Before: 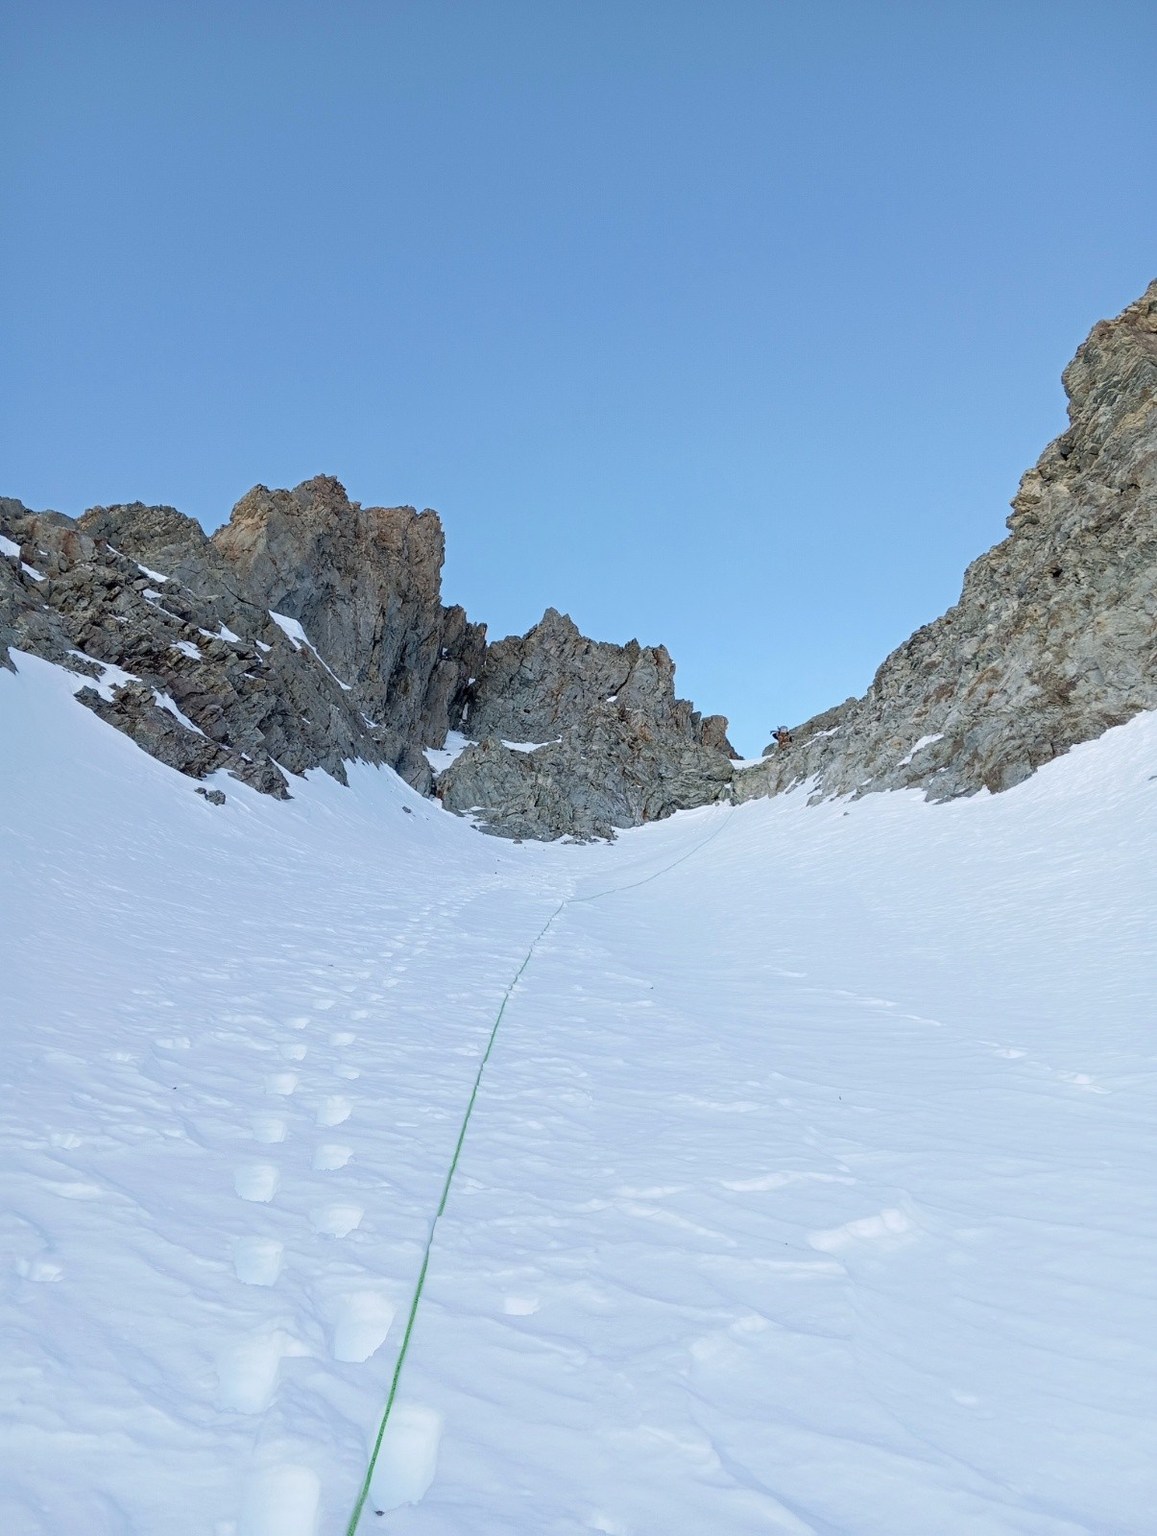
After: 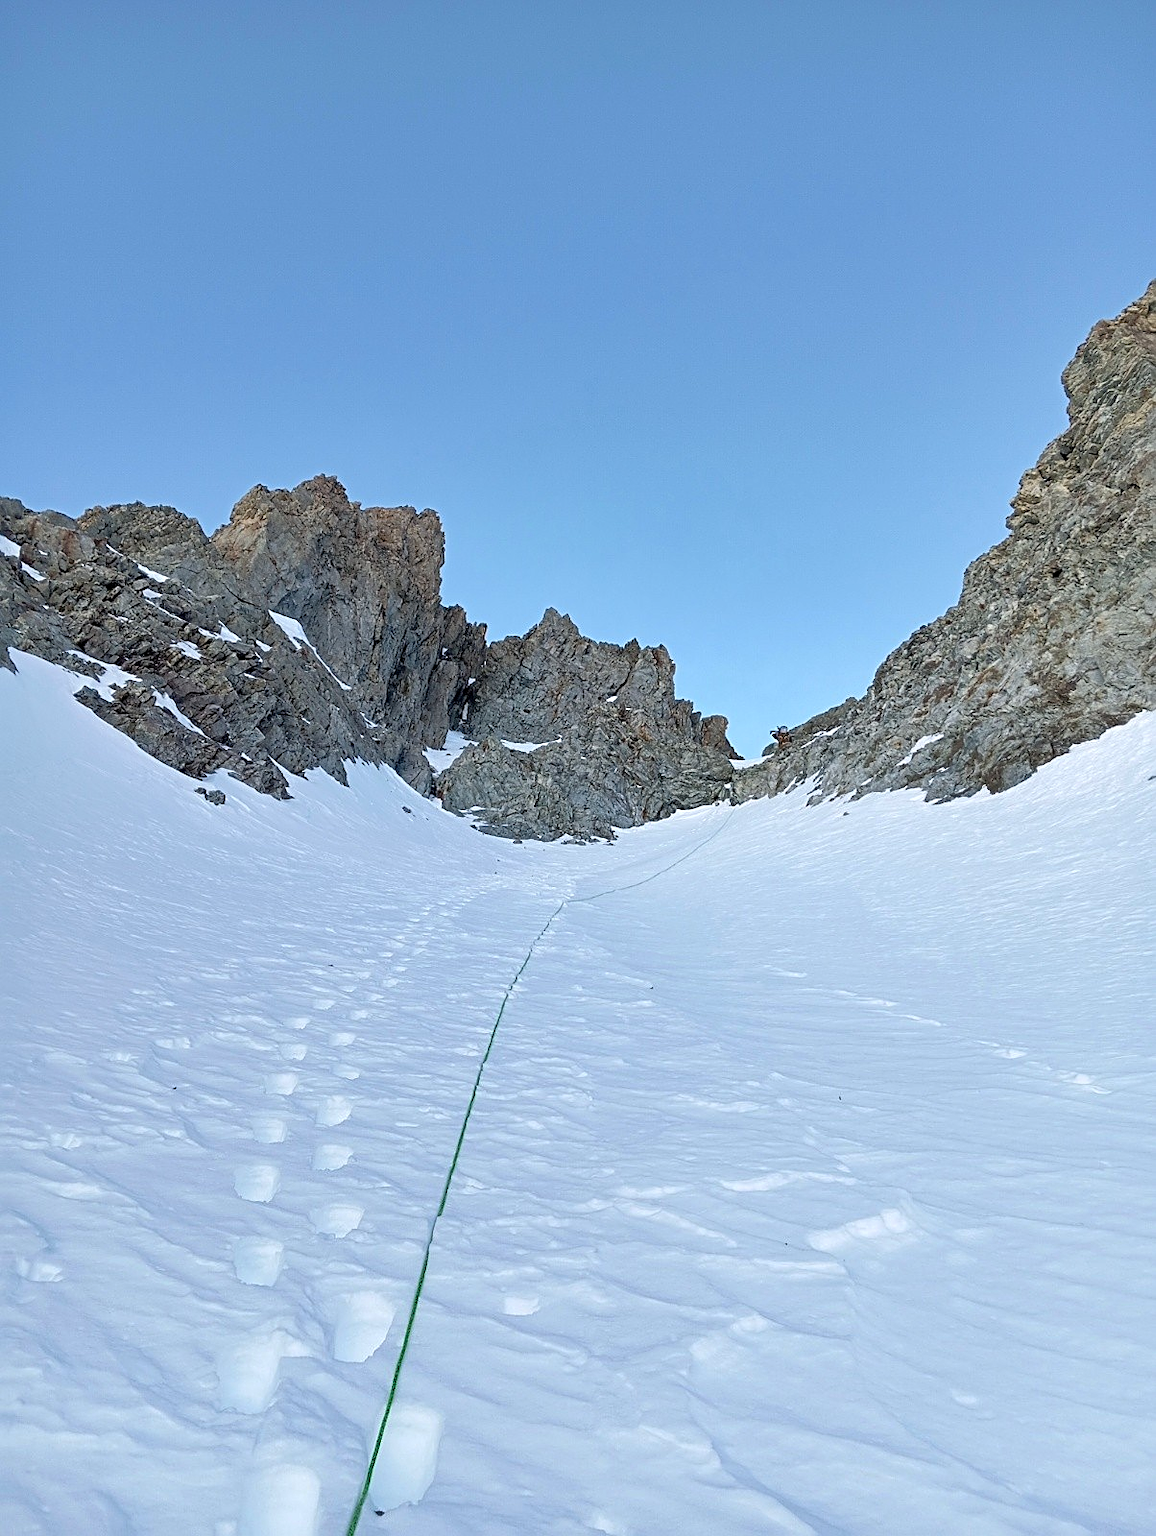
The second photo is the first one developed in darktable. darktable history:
sharpen: on, module defaults
exposure: exposure 0.191 EV, compensate highlight preservation false
shadows and highlights: soften with gaussian
